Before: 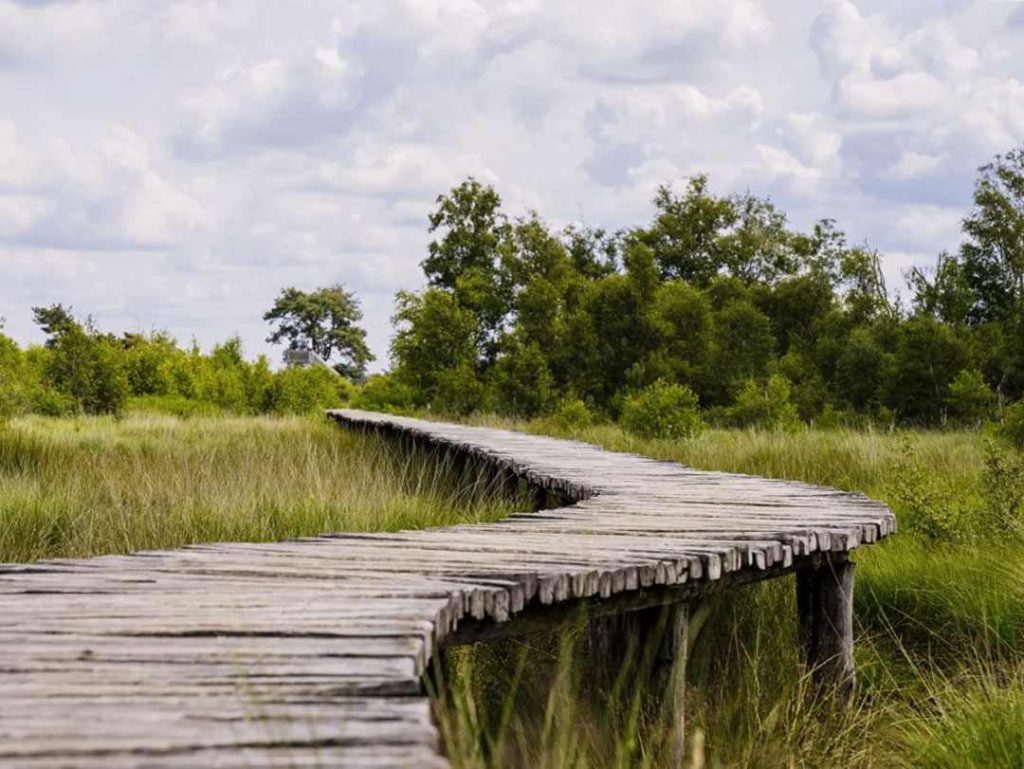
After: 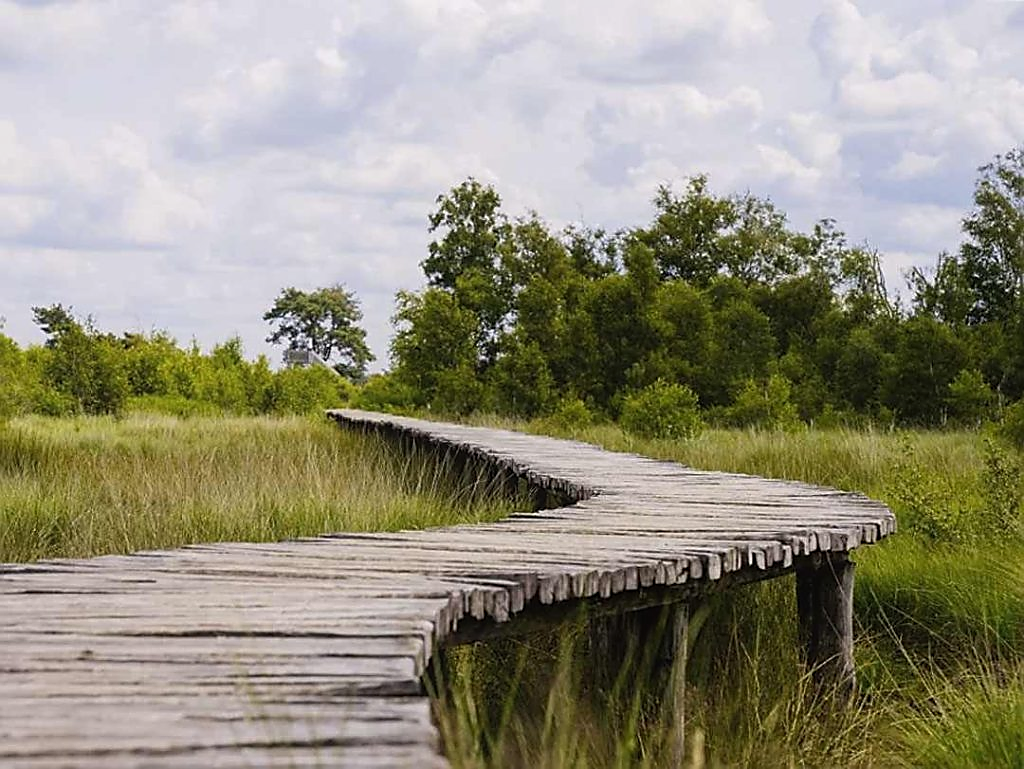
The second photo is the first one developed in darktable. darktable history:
sharpen: radius 1.407, amount 1.235, threshold 0.739
contrast equalizer: y [[0.6 ×6], [0.55 ×6], [0 ×6], [0 ×6], [0 ×6]], mix -0.282
